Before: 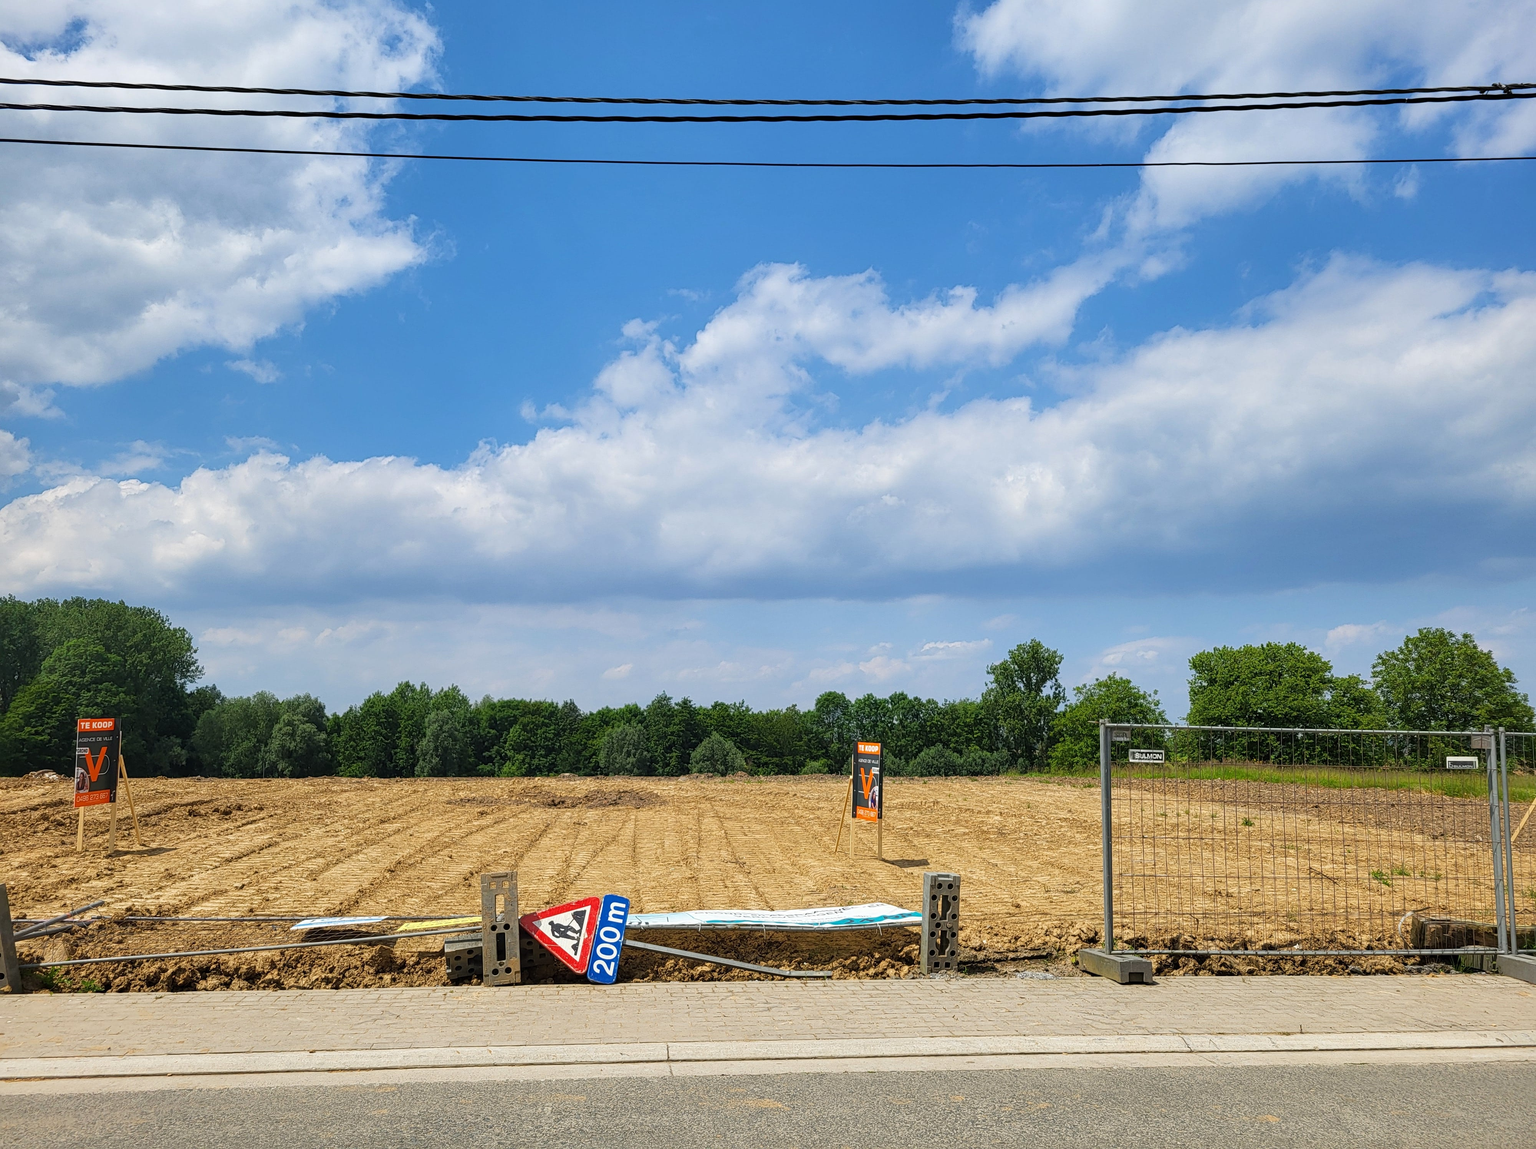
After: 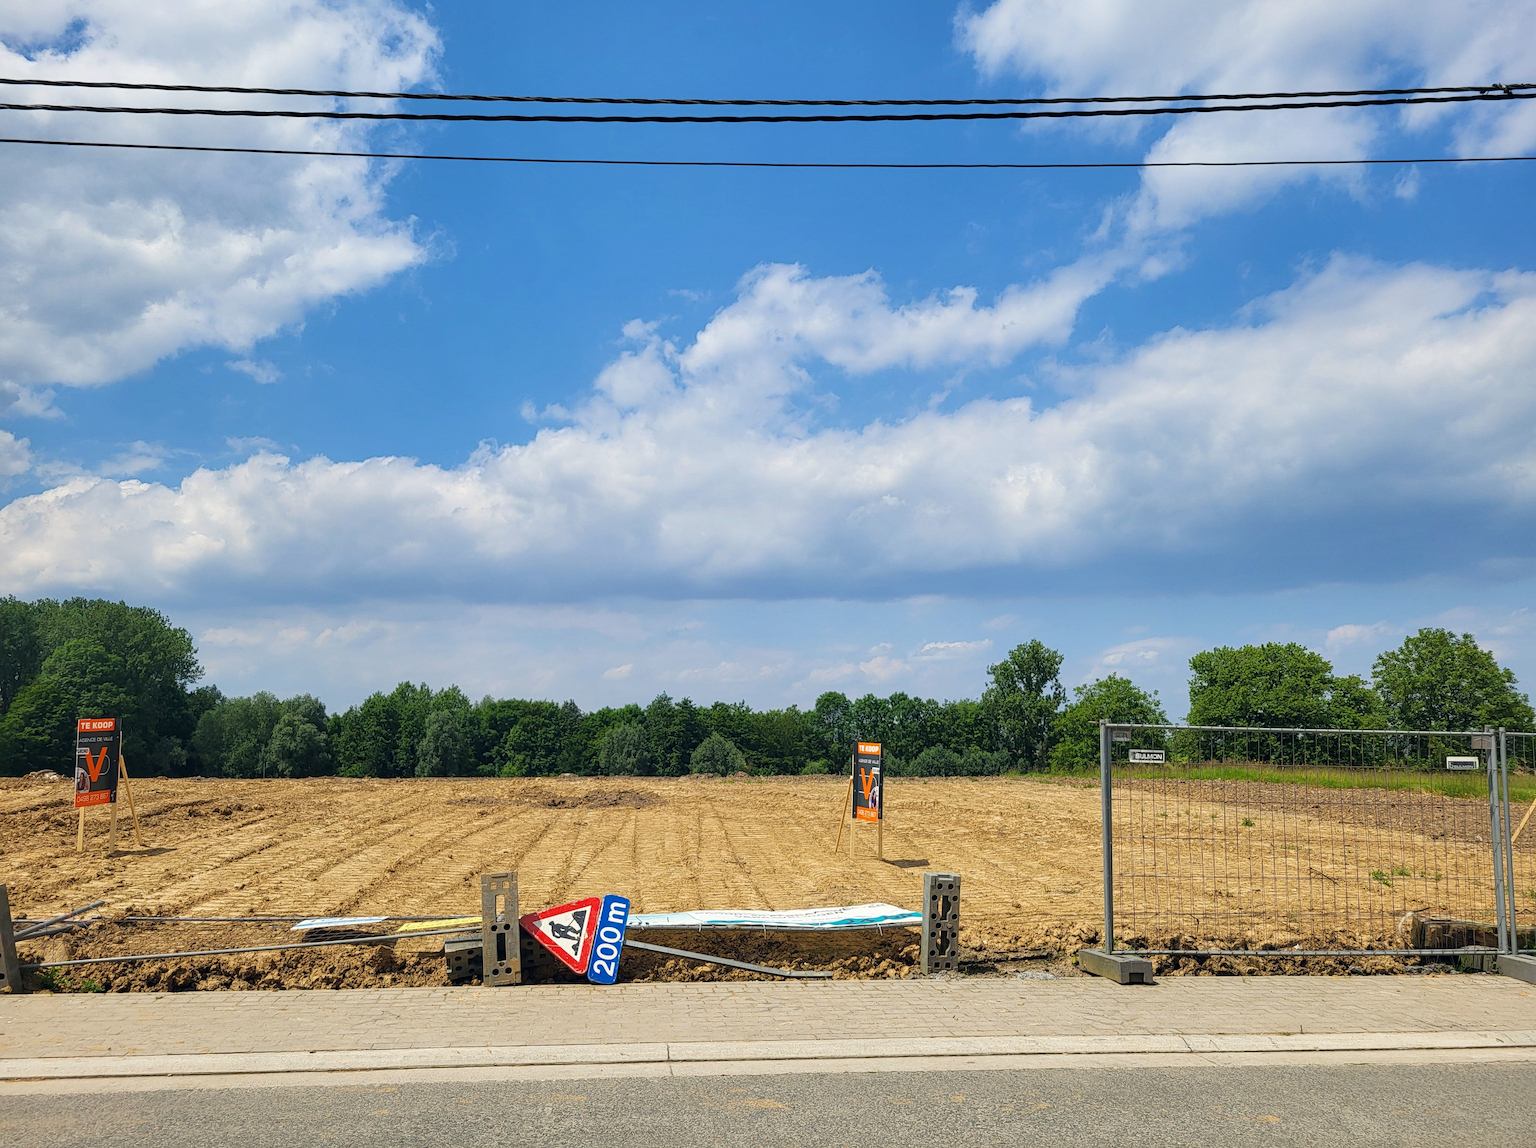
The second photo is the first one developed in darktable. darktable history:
color correction: highlights a* 0.285, highlights b* 2.66, shadows a* -1.14, shadows b* -4.09
